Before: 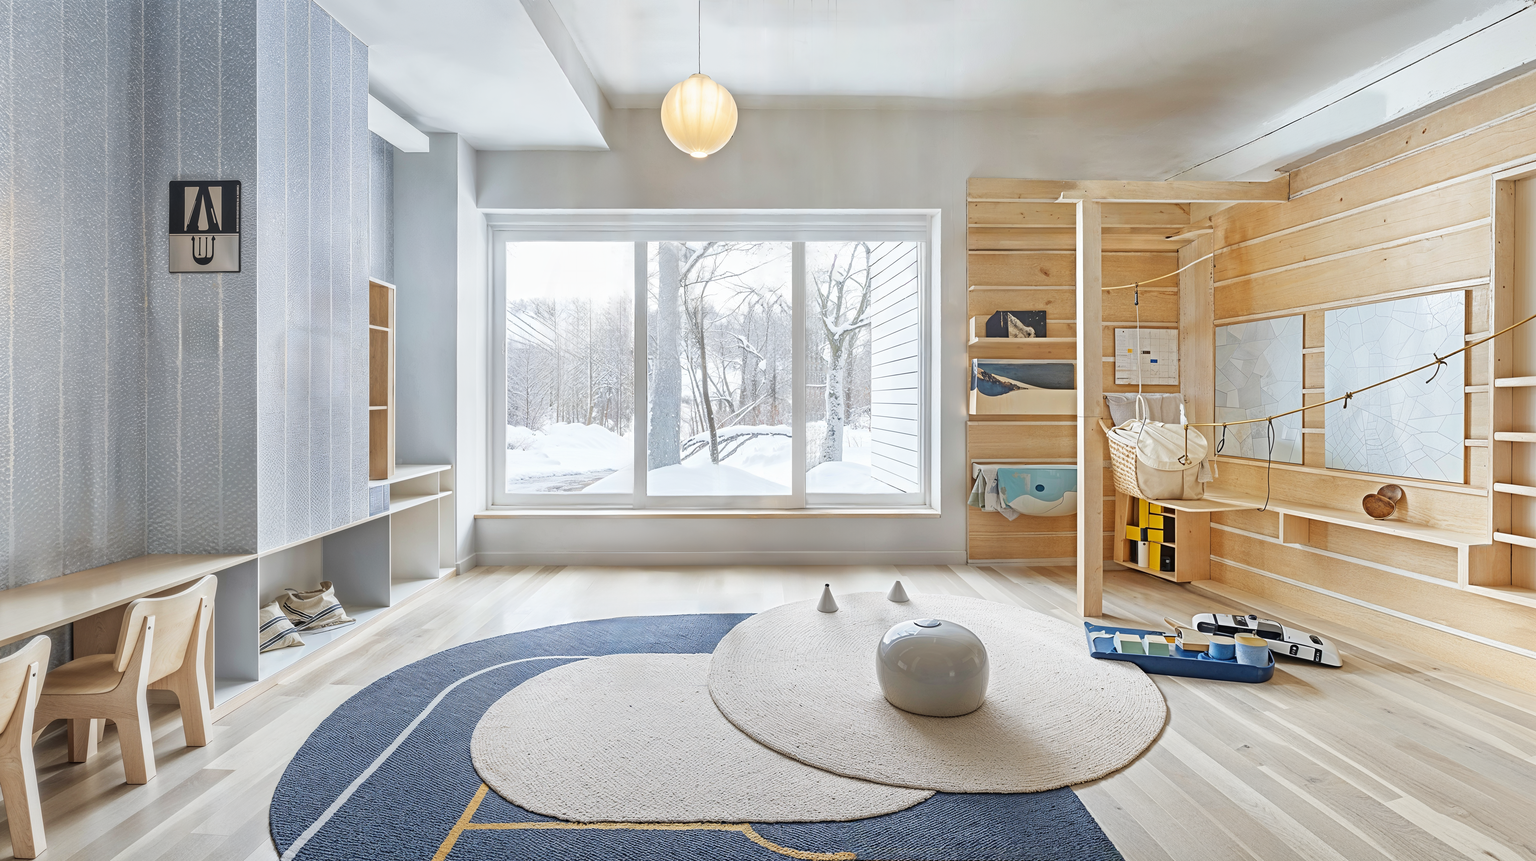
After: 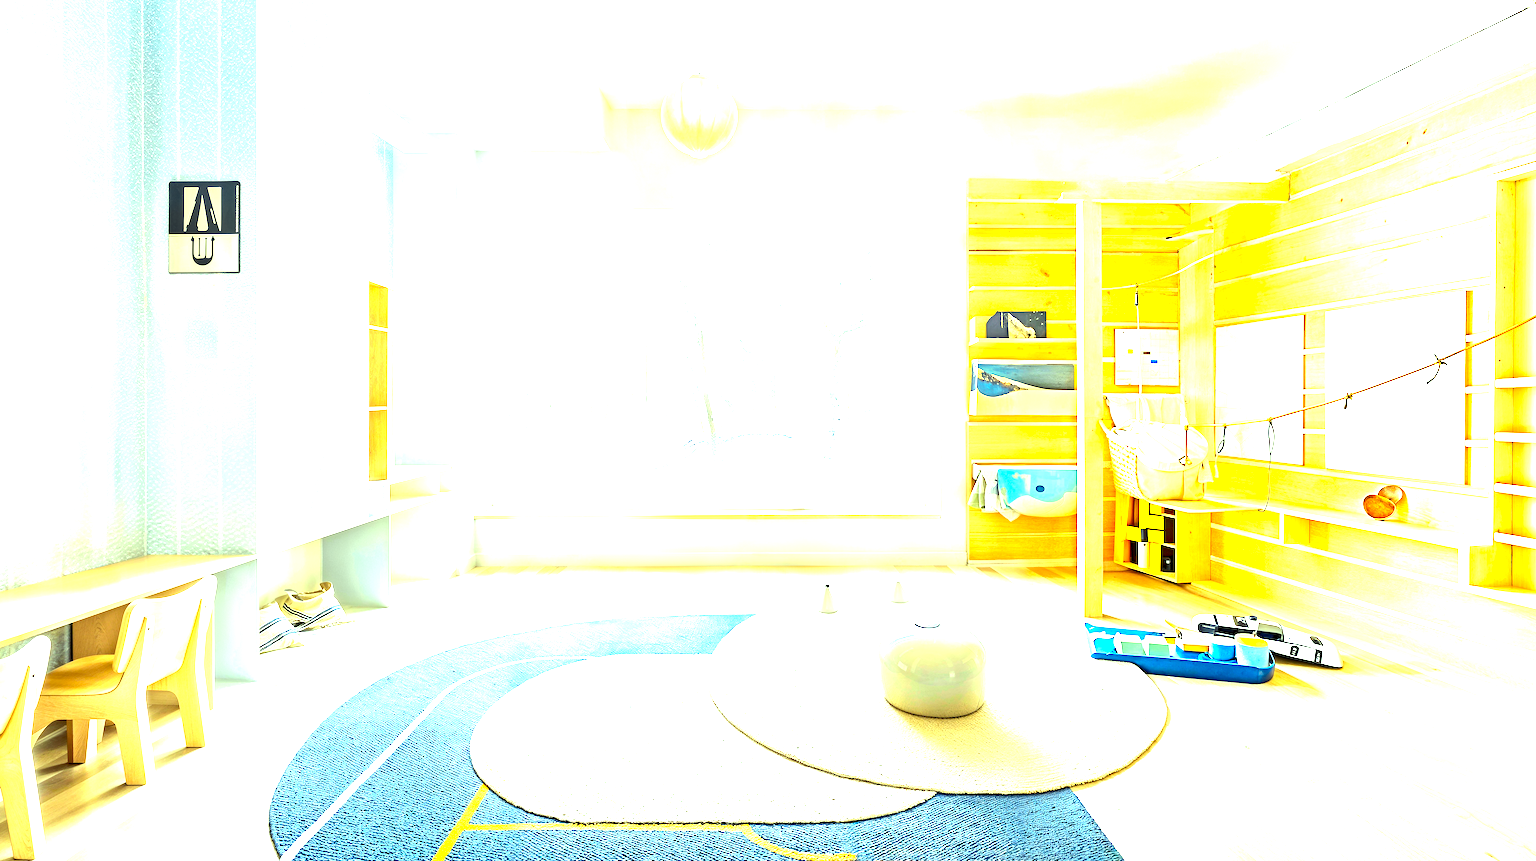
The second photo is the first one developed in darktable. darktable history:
color correction: highlights a* -10.84, highlights b* 9.88, saturation 1.71
crop and rotate: left 0.073%, bottom 0.002%
exposure: black level correction 0.006, exposure 2.065 EV, compensate highlight preservation false
tone equalizer: -8 EV -0.001 EV, -7 EV 0.001 EV, -6 EV -0.002 EV, -5 EV -0.015 EV, -4 EV -0.078 EV, -3 EV -0.207 EV, -2 EV -0.293 EV, -1 EV 0.092 EV, +0 EV 0.323 EV, mask exposure compensation -0.501 EV
